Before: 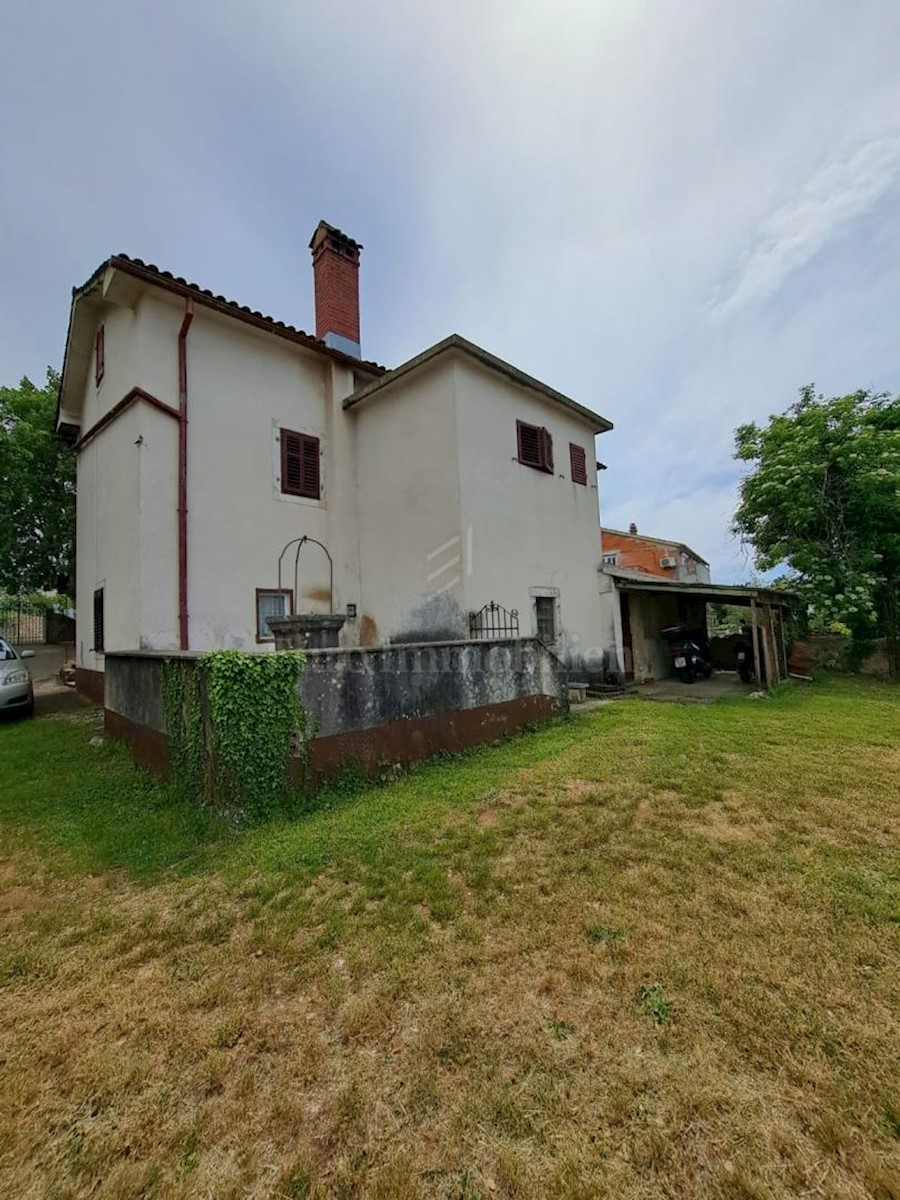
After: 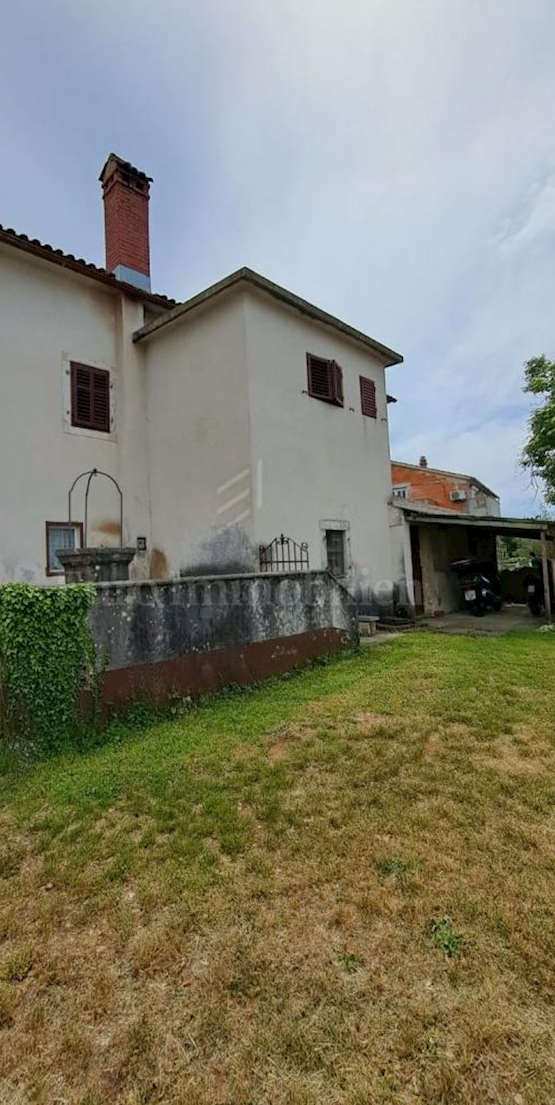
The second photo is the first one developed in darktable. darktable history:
crop and rotate: left 23.356%, top 5.623%, right 14.901%, bottom 2.261%
exposure: compensate highlight preservation false
